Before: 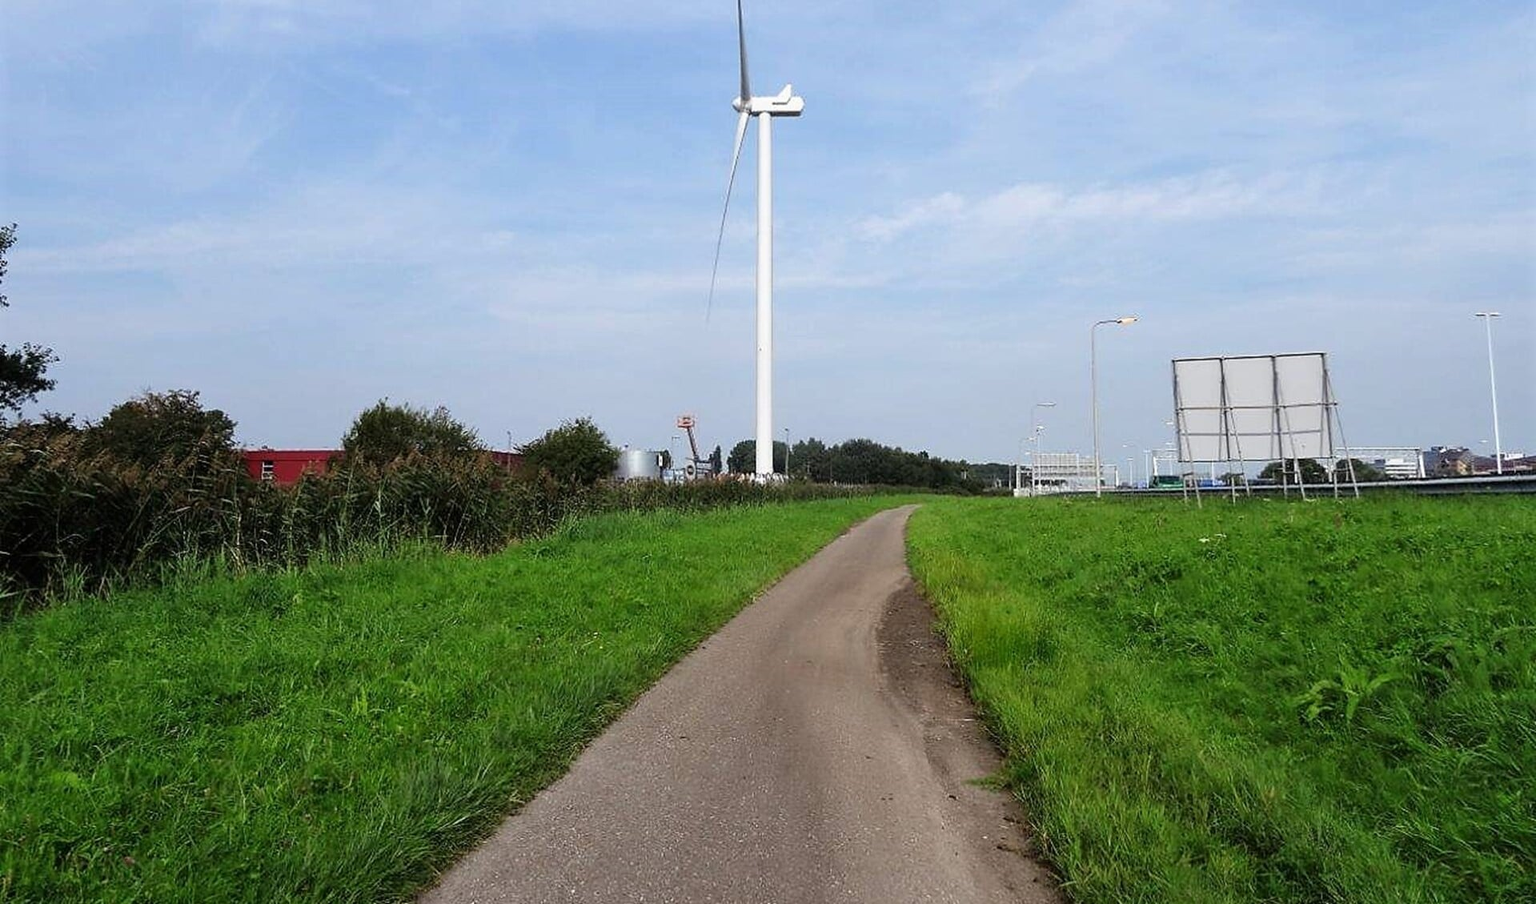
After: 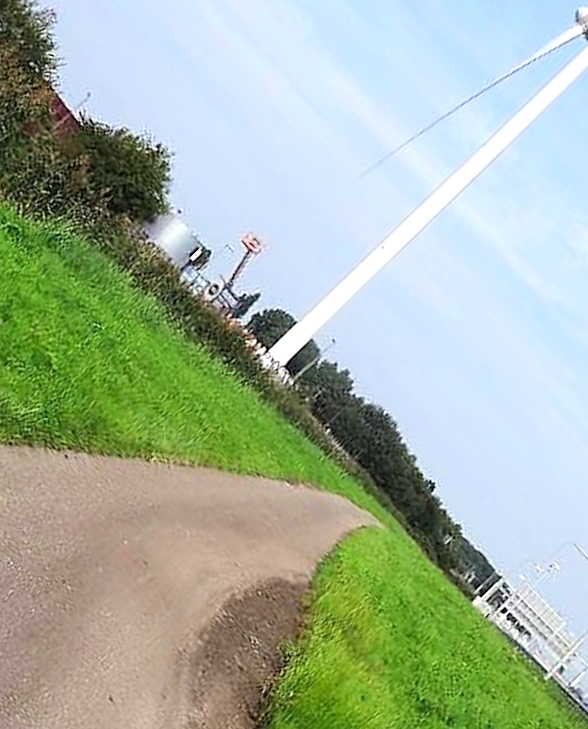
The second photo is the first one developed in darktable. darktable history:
crop and rotate: angle -45.82°, top 16.043%, right 0.86%, bottom 11.653%
exposure: black level correction -0.001, exposure 0.901 EV, compensate exposure bias true, compensate highlight preservation false
sharpen: amount 0.215
tone equalizer: -8 EV -0.002 EV, -7 EV 0.004 EV, -6 EV -0.01 EV, -5 EV 0.011 EV, -4 EV -0.007 EV, -3 EV 0.028 EV, -2 EV -0.084 EV, -1 EV -0.304 EV, +0 EV -0.607 EV, edges refinement/feathering 500, mask exposure compensation -1.57 EV, preserve details no
